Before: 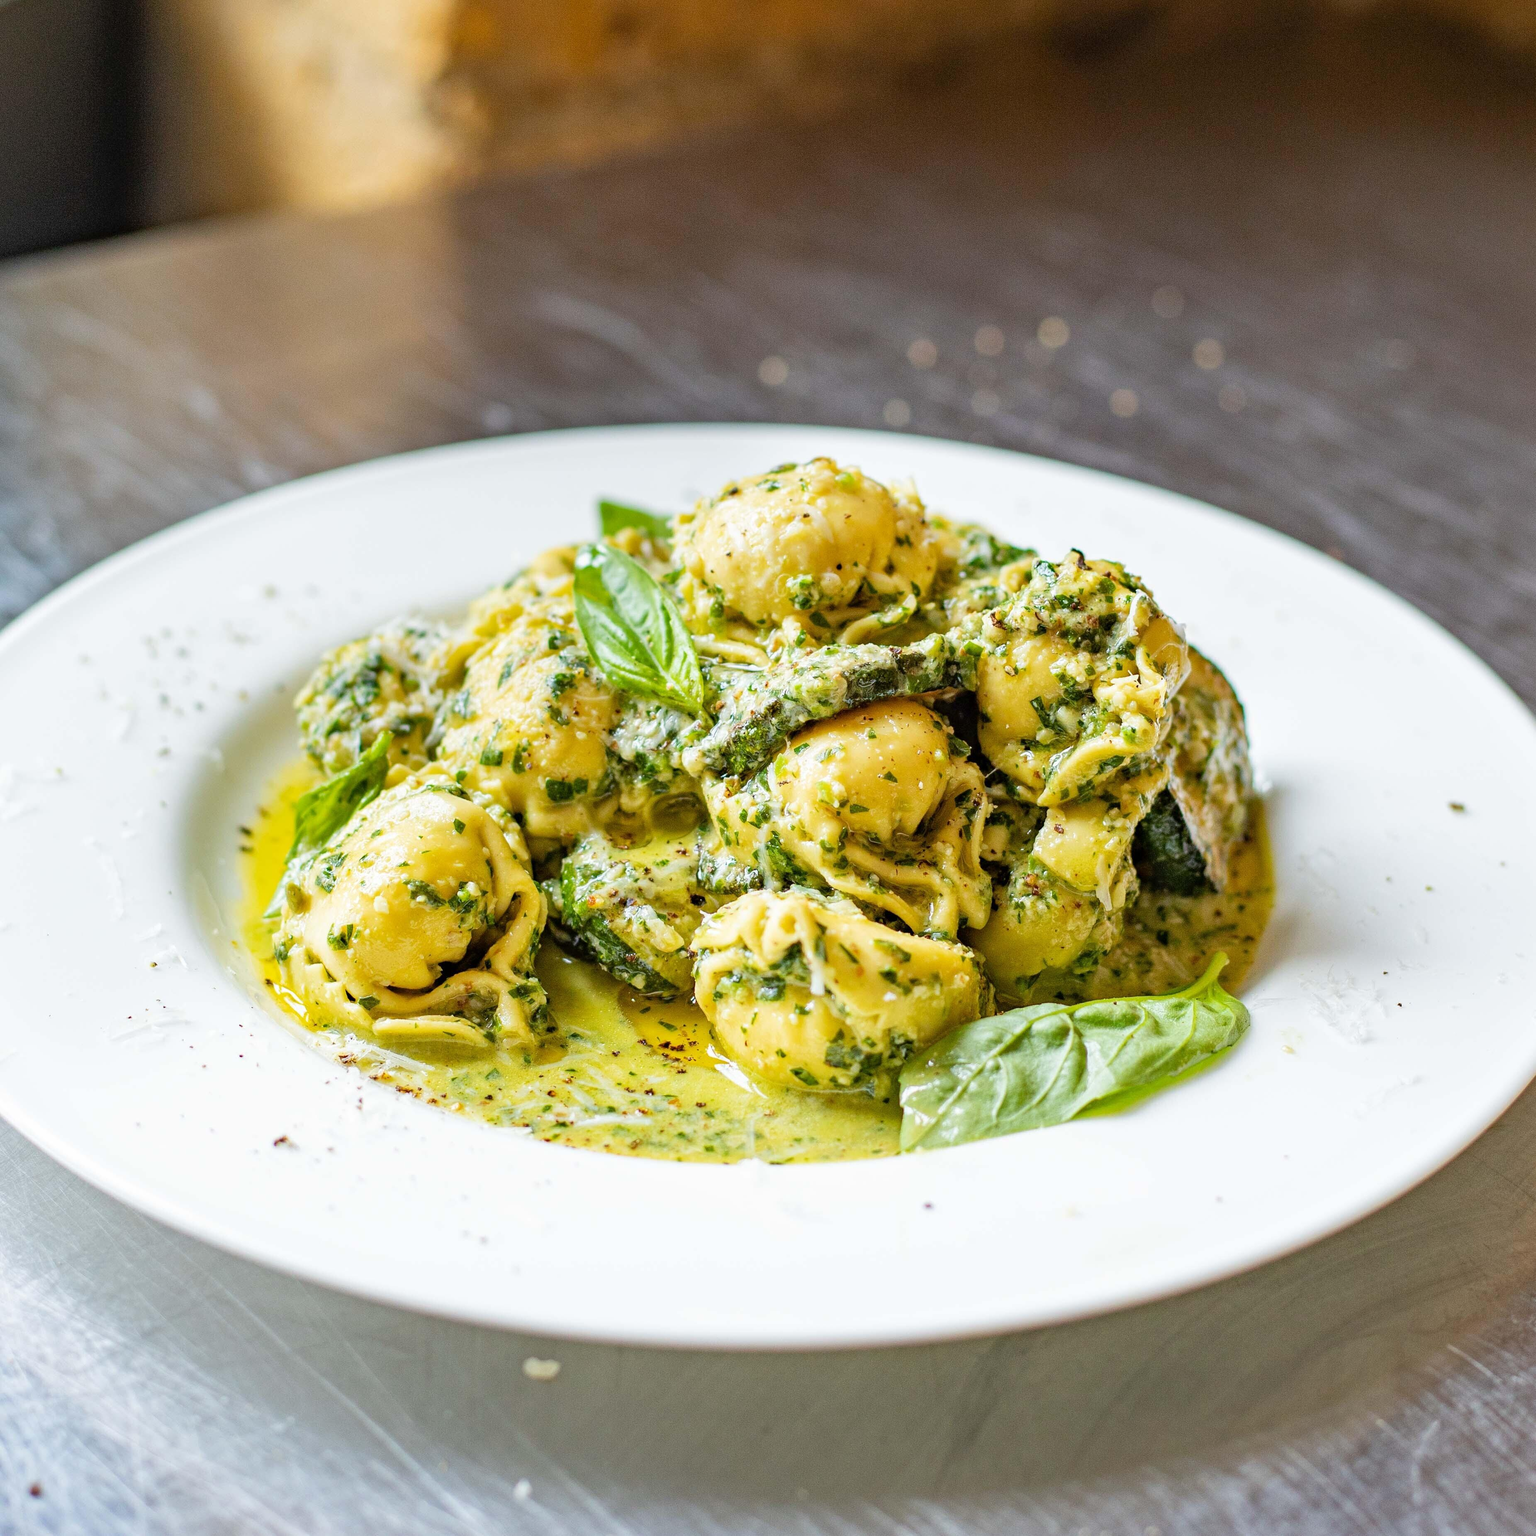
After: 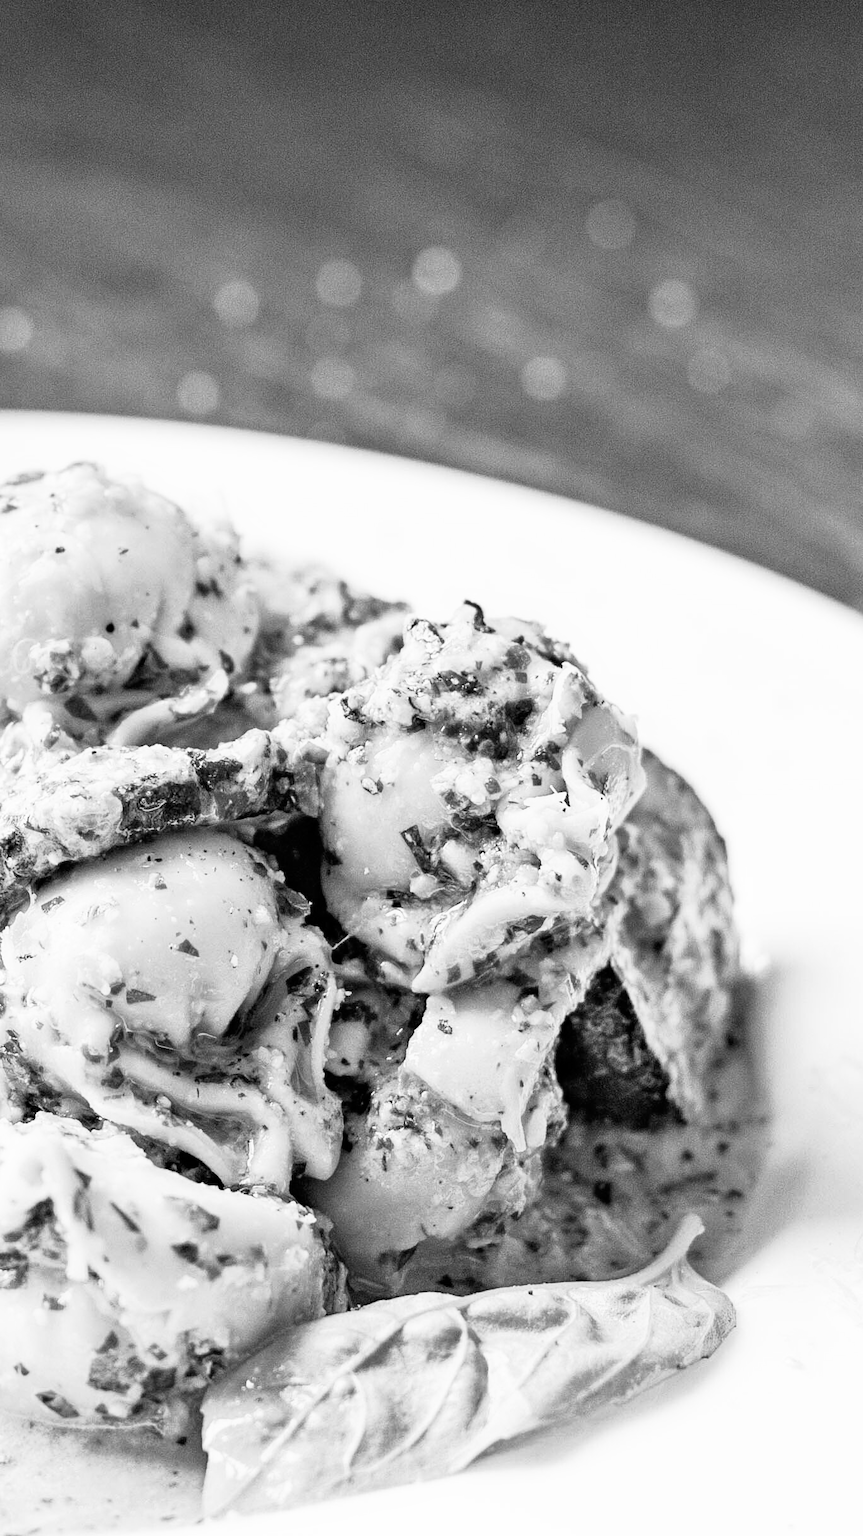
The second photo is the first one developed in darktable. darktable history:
base curve: curves: ch0 [(0, 0) (0.005, 0.002) (0.193, 0.295) (0.399, 0.664) (0.75, 0.928) (1, 1)]
crop and rotate: left 49.936%, top 10.094%, right 13.136%, bottom 24.256%
monochrome: a 2.21, b -1.33, size 2.2
